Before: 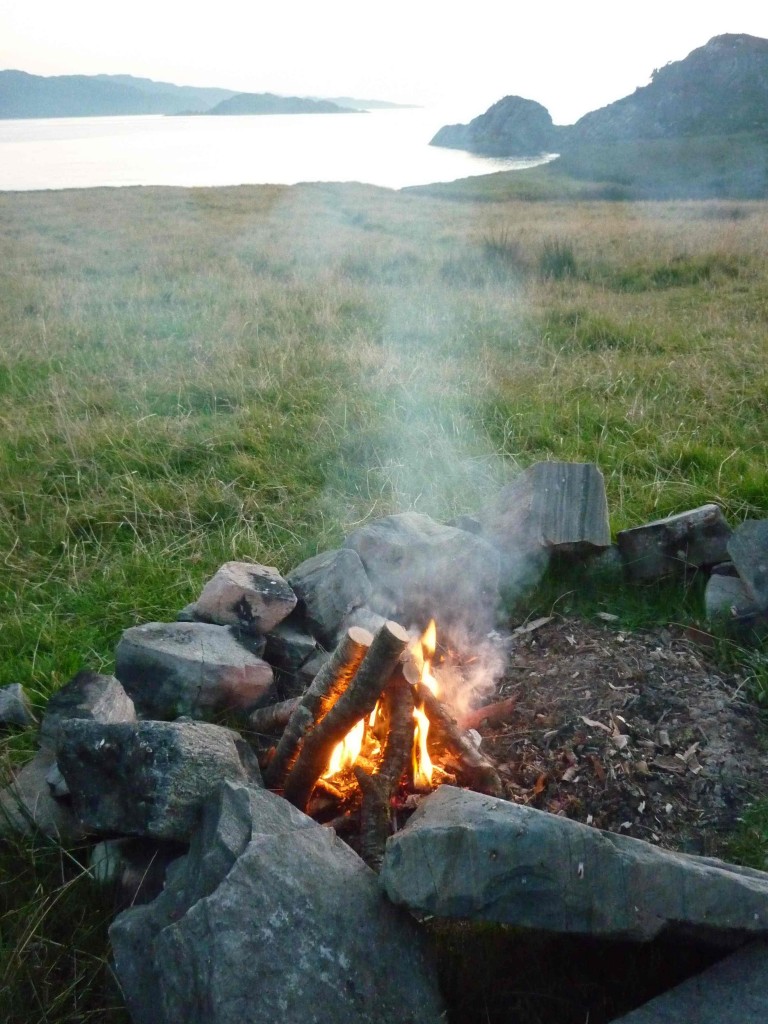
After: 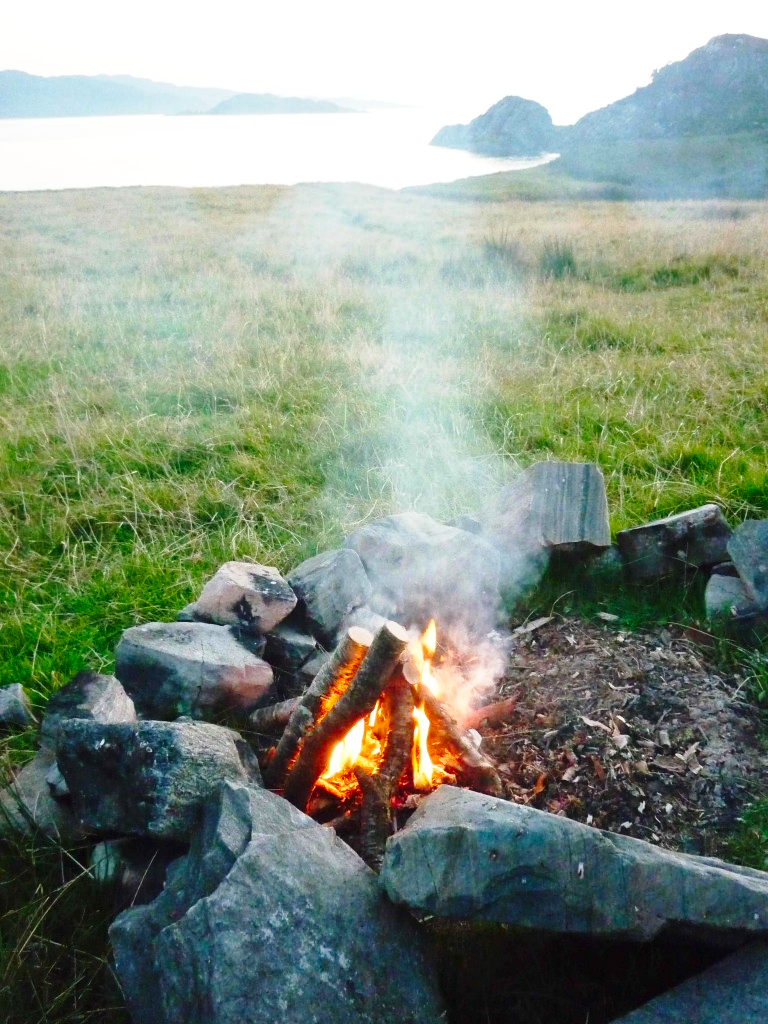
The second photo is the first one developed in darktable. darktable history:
base curve: curves: ch0 [(0, 0) (0.028, 0.03) (0.121, 0.232) (0.46, 0.748) (0.859, 0.968) (1, 1)], preserve colors none
contrast brightness saturation: saturation 0.095
